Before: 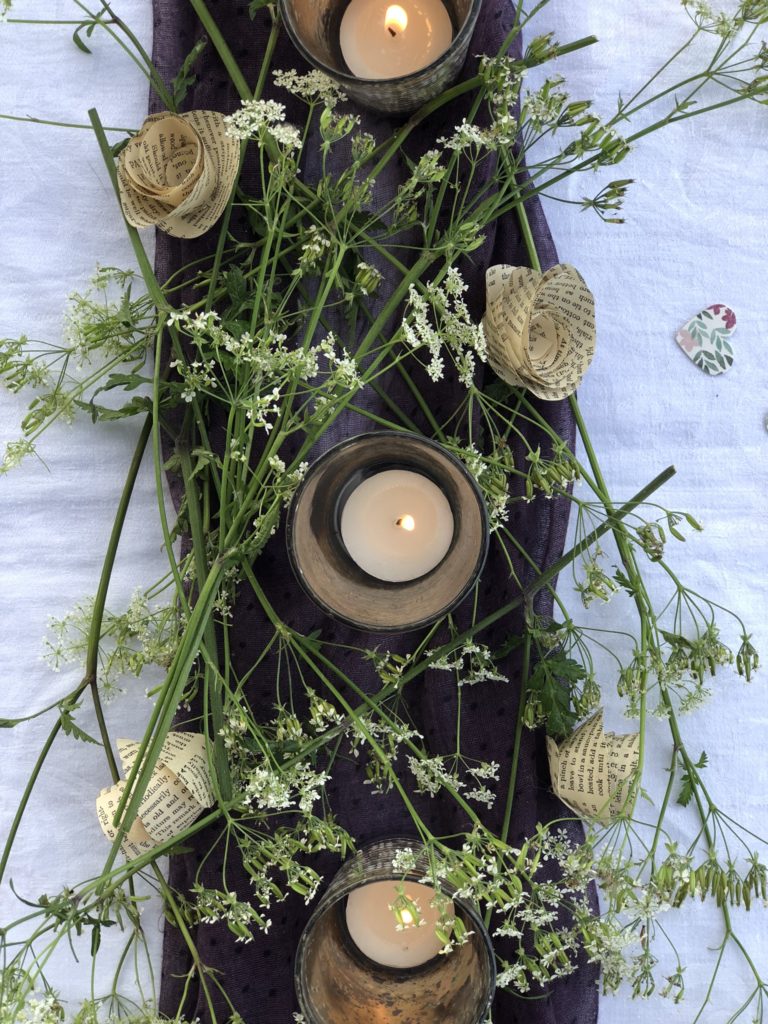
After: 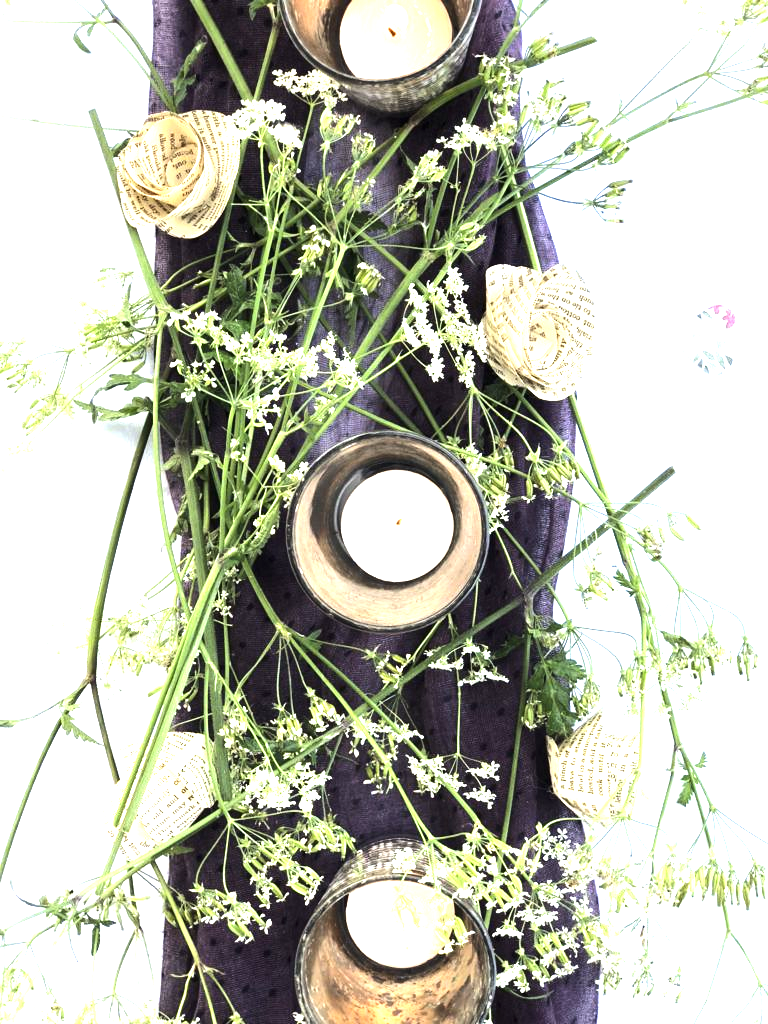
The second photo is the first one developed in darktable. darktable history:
exposure: black level correction 0, exposure 1.675 EV, compensate exposure bias true, compensate highlight preservation false
tone equalizer: -8 EV -0.75 EV, -7 EV -0.7 EV, -6 EV -0.6 EV, -5 EV -0.4 EV, -3 EV 0.4 EV, -2 EV 0.6 EV, -1 EV 0.7 EV, +0 EV 0.75 EV, edges refinement/feathering 500, mask exposure compensation -1.57 EV, preserve details no
